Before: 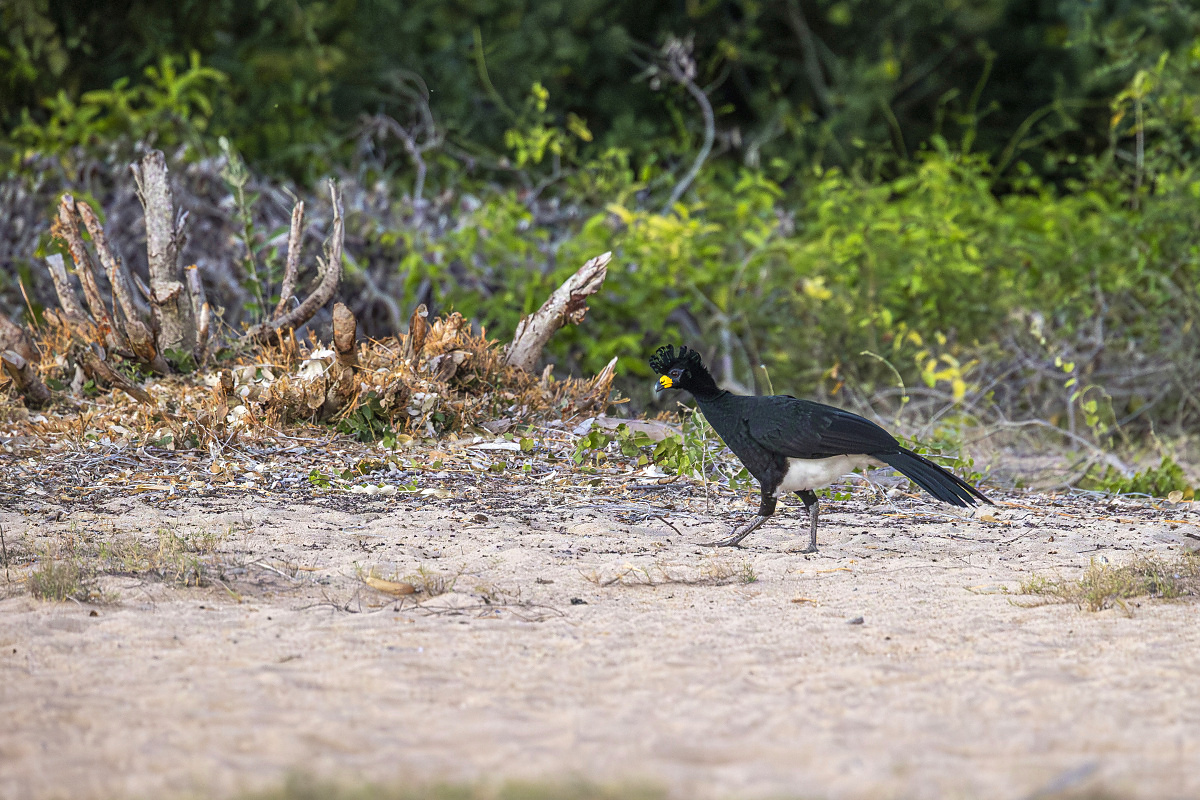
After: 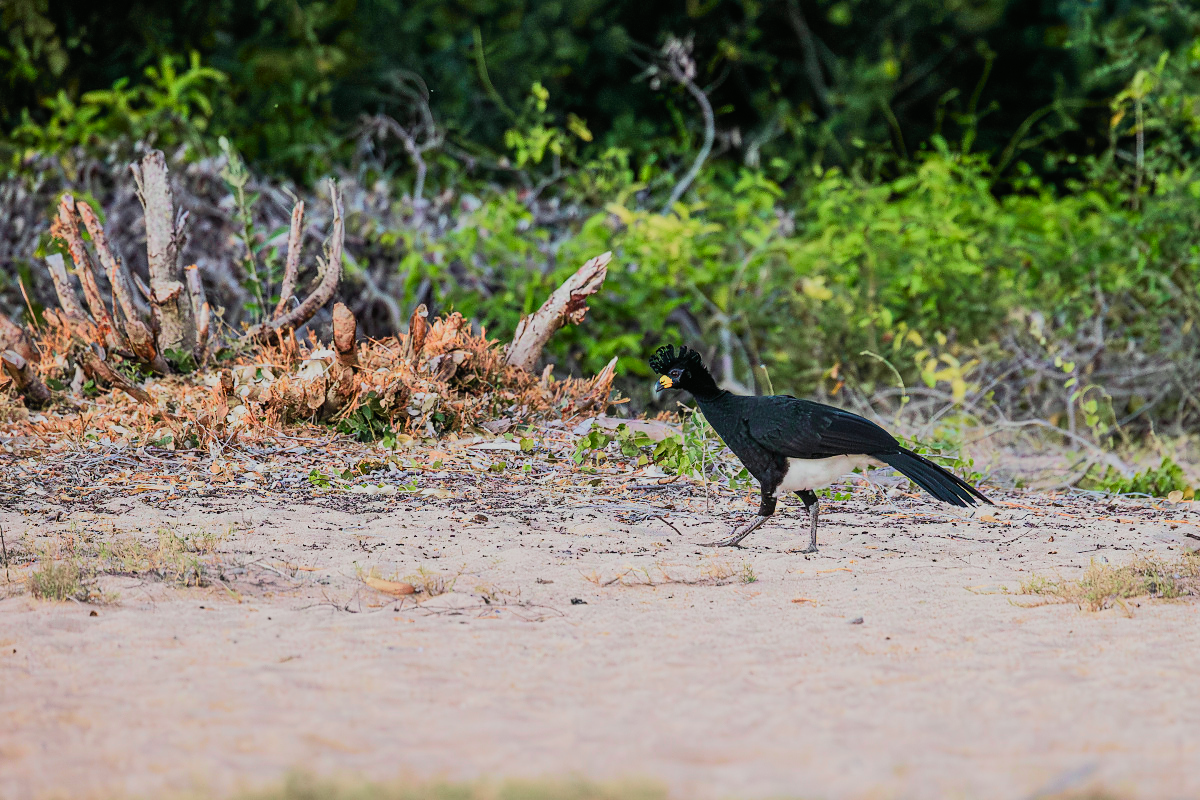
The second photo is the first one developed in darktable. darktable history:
tone curve: curves: ch0 [(0, 0.01) (0.037, 0.032) (0.131, 0.108) (0.275, 0.256) (0.483, 0.512) (0.61, 0.665) (0.696, 0.742) (0.792, 0.819) (0.911, 0.925) (0.997, 0.995)]; ch1 [(0, 0) (0.308, 0.29) (0.425, 0.411) (0.492, 0.488) (0.505, 0.503) (0.527, 0.531) (0.568, 0.594) (0.683, 0.702) (0.746, 0.77) (1, 1)]; ch2 [(0, 0) (0.246, 0.233) (0.36, 0.352) (0.415, 0.415) (0.485, 0.487) (0.502, 0.504) (0.525, 0.523) (0.539, 0.553) (0.587, 0.594) (0.636, 0.652) (0.711, 0.729) (0.845, 0.855) (0.998, 0.977)], color space Lab, independent channels, preserve colors none
filmic rgb: black relative exposure -7.65 EV, white relative exposure 4.56 EV, hardness 3.61, contrast 0.997, color science v5 (2021), contrast in shadows safe, contrast in highlights safe
